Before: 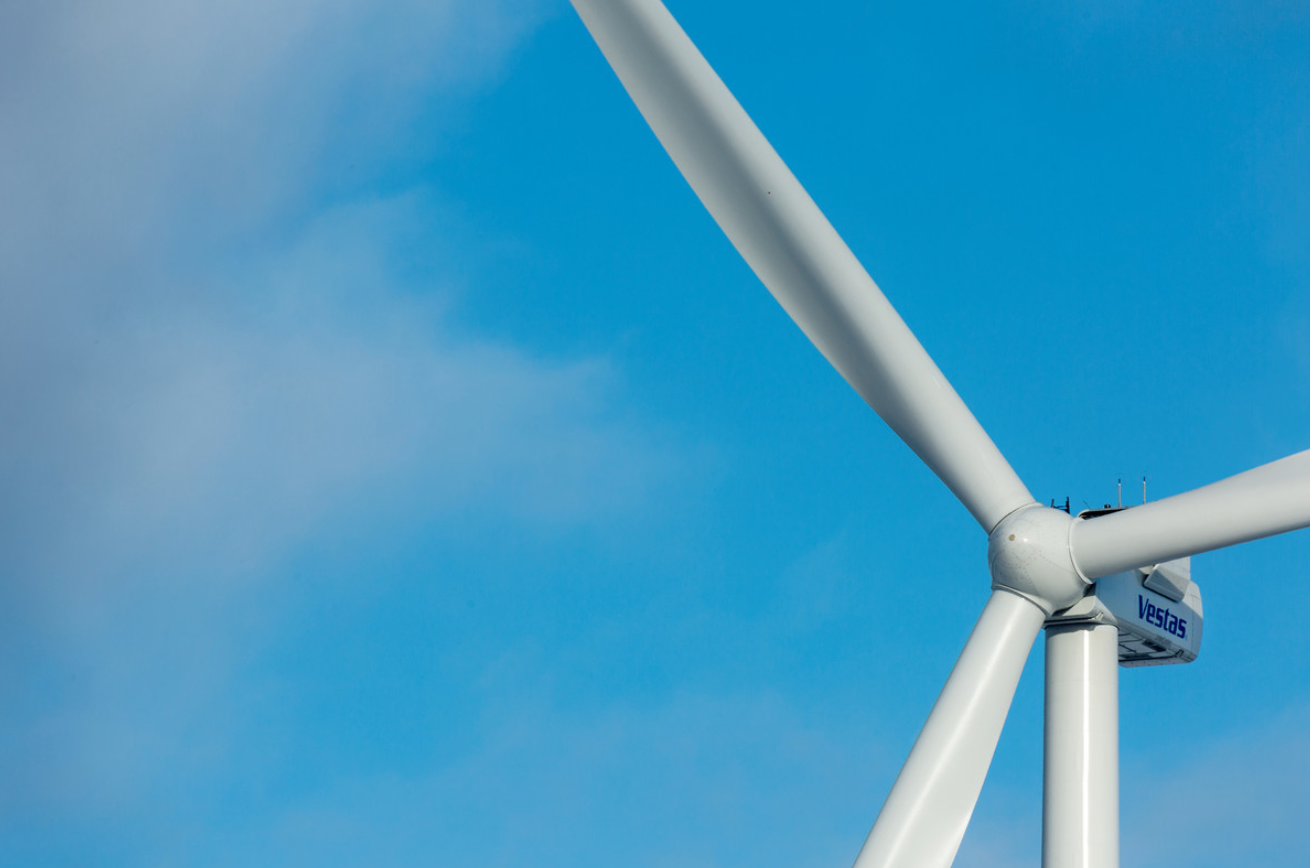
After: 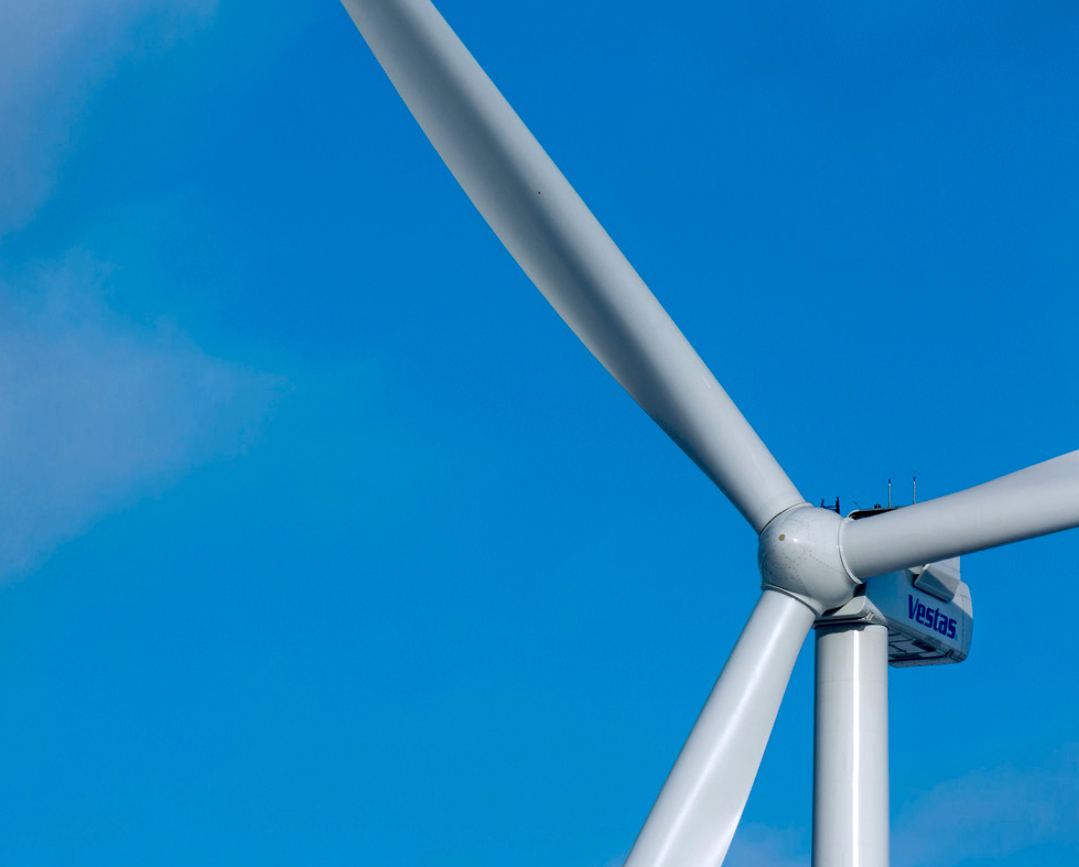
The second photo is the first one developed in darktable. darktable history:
crop: left 17.582%, bottom 0.031%
haze removal: compatibility mode true, adaptive false
contrast brightness saturation: contrast 0.07, brightness -0.14, saturation 0.11
color calibration: illuminant as shot in camera, x 0.358, y 0.373, temperature 4628.91 K
